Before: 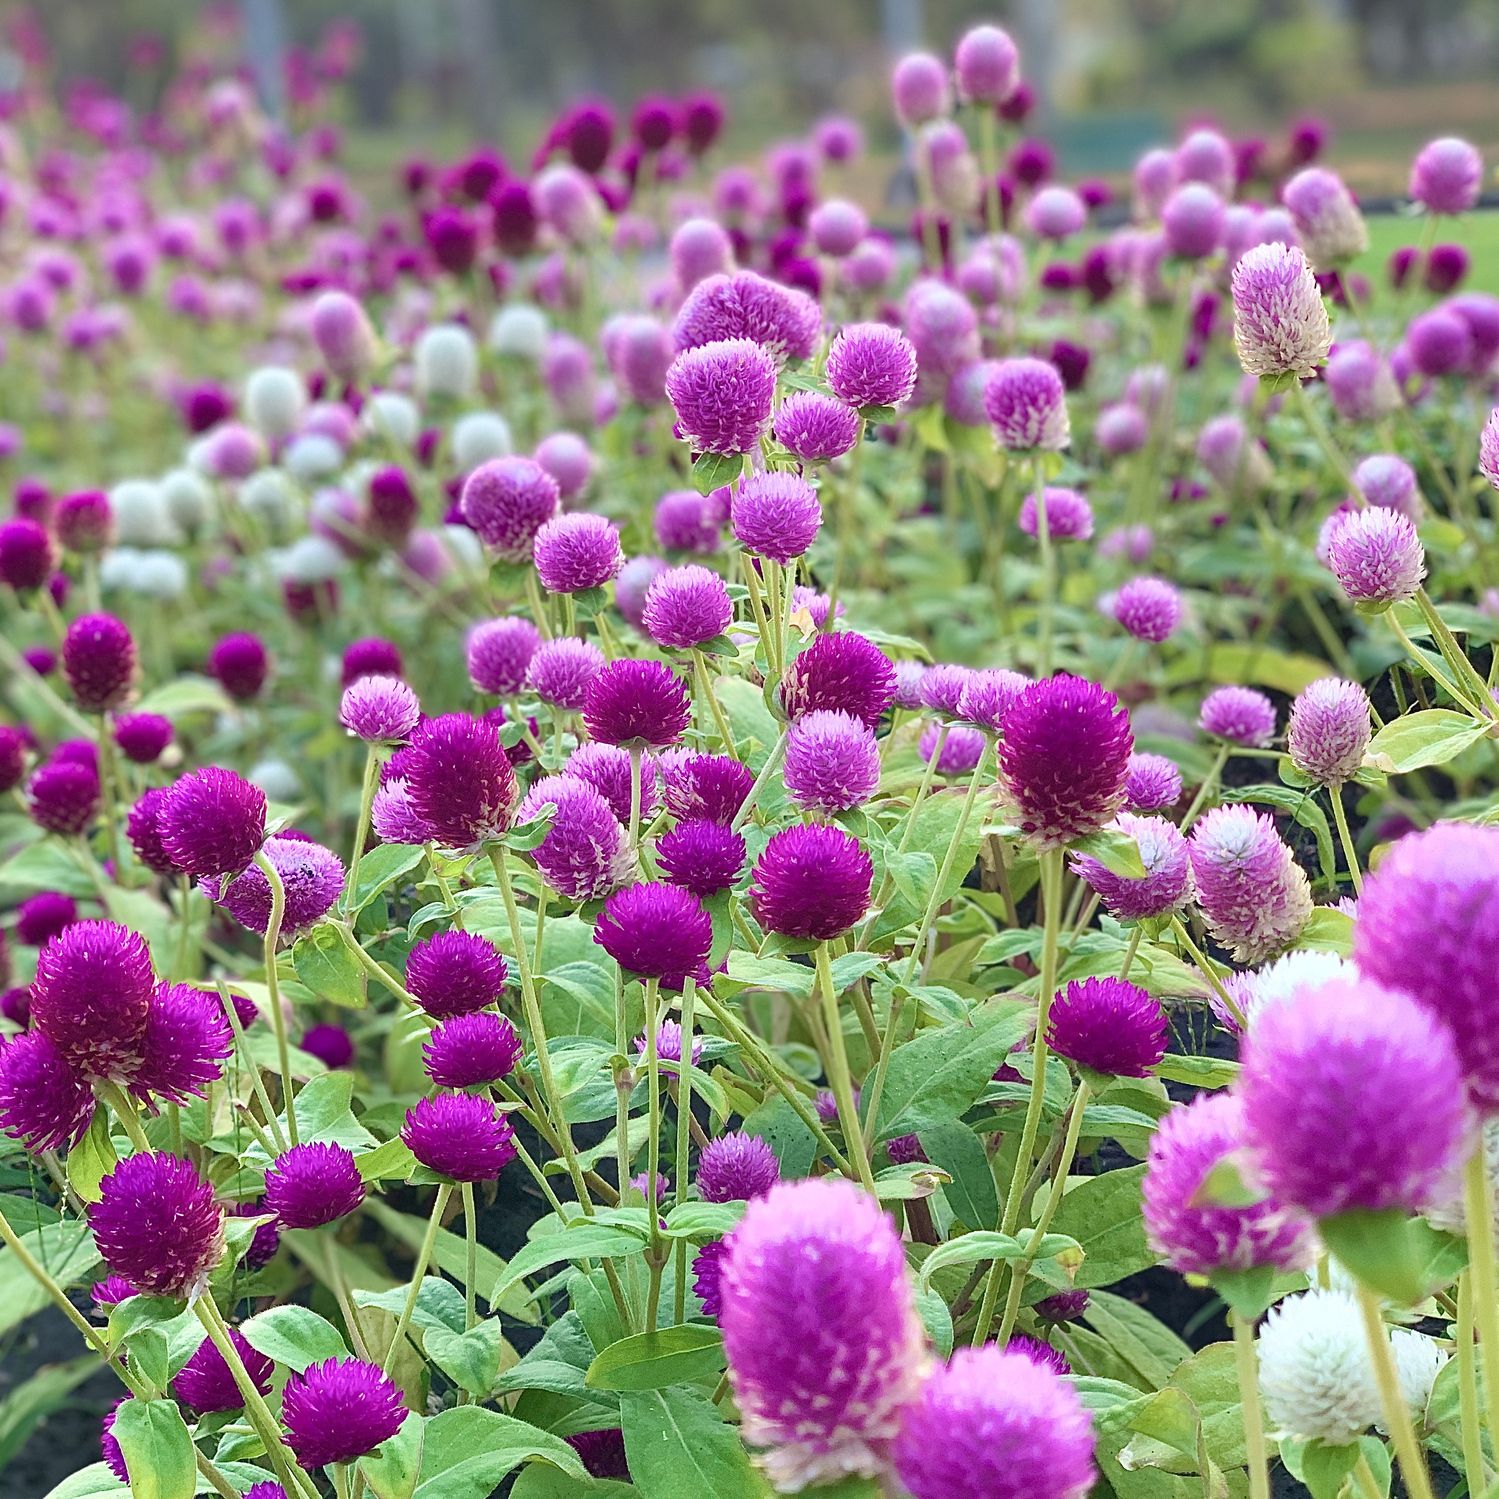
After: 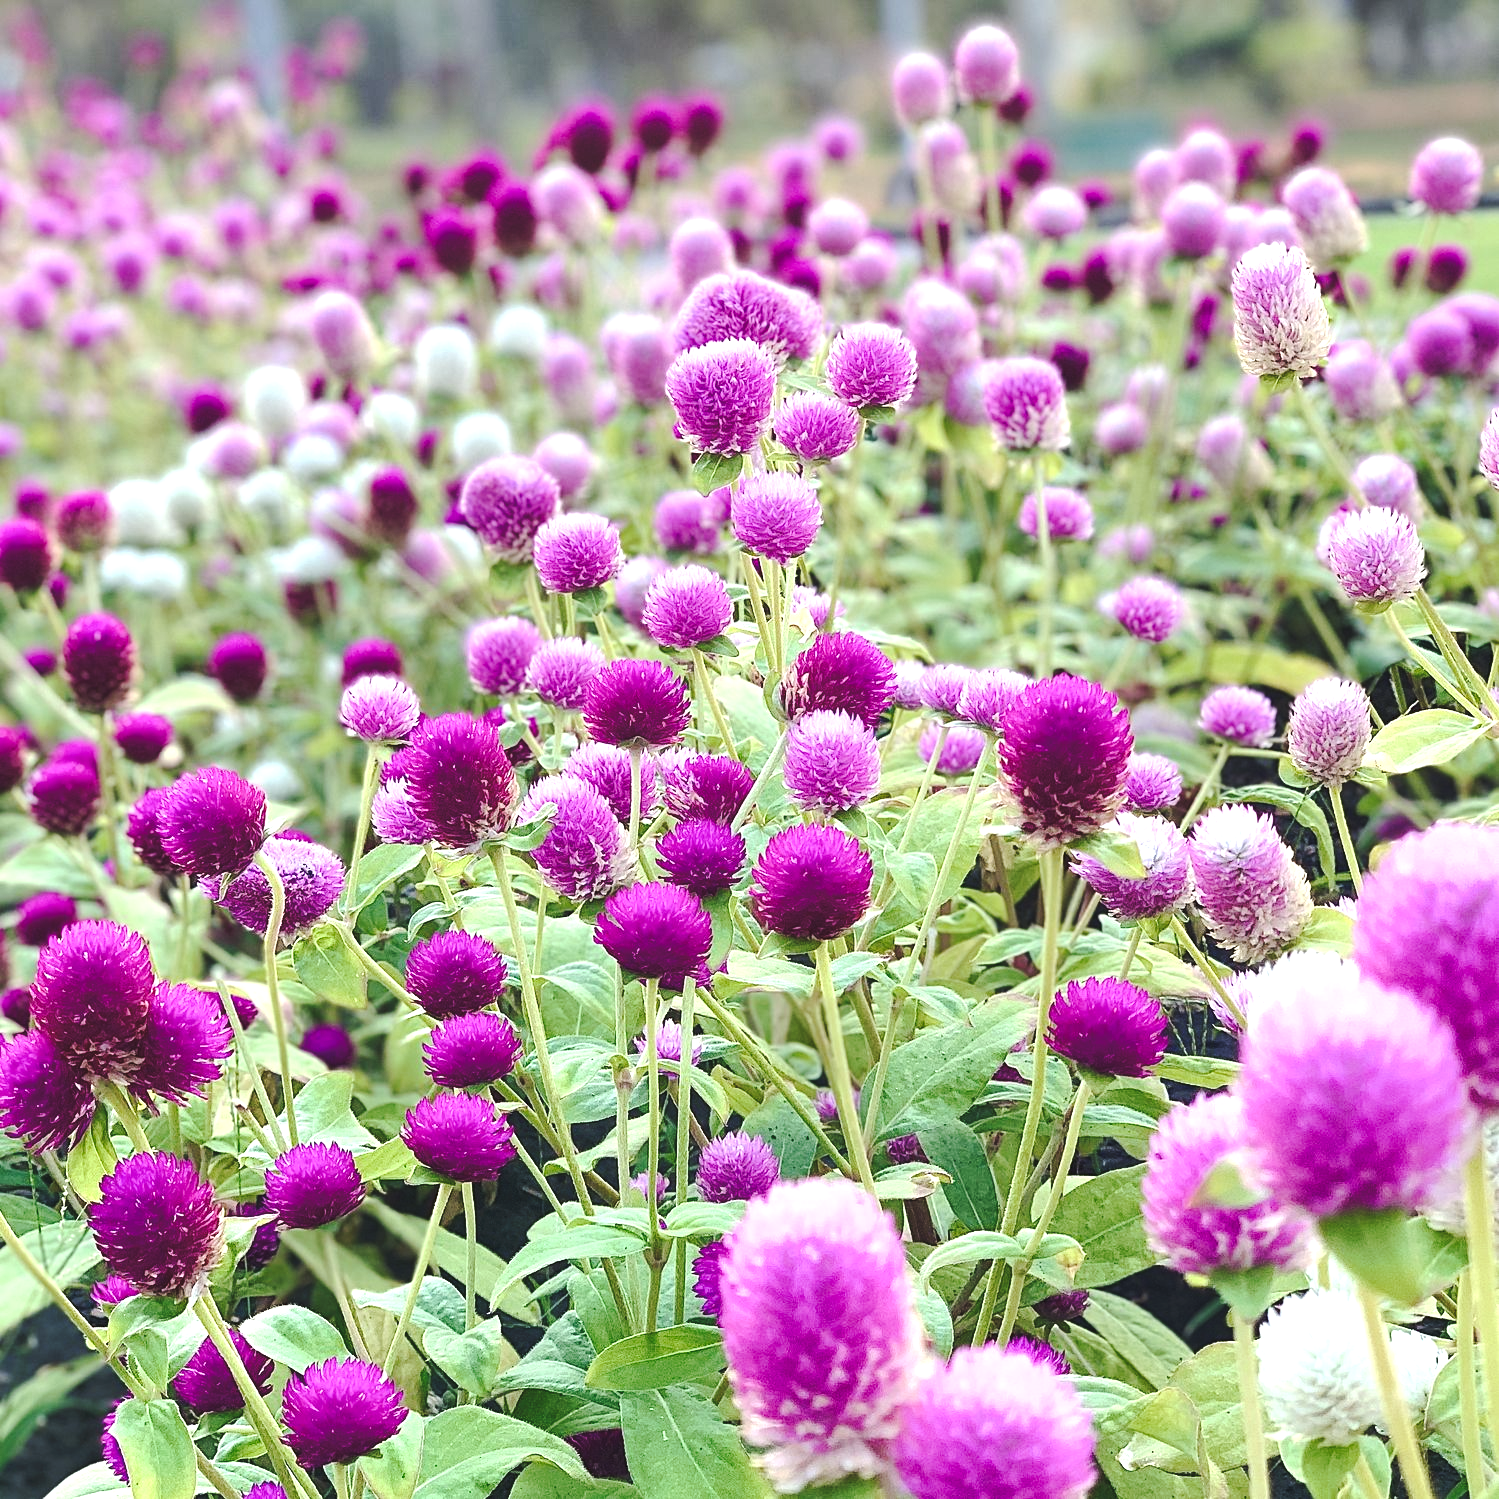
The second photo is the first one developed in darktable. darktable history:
tone curve: curves: ch0 [(0, 0) (0.003, 0.06) (0.011, 0.071) (0.025, 0.085) (0.044, 0.104) (0.069, 0.123) (0.1, 0.146) (0.136, 0.167) (0.177, 0.205) (0.224, 0.248) (0.277, 0.309) (0.335, 0.384) (0.399, 0.467) (0.468, 0.553) (0.543, 0.633) (0.623, 0.698) (0.709, 0.769) (0.801, 0.841) (0.898, 0.912) (1, 1)], preserve colors none
tone equalizer: -8 EV -0.75 EV, -7 EV -0.7 EV, -6 EV -0.6 EV, -5 EV -0.4 EV, -3 EV 0.4 EV, -2 EV 0.6 EV, -1 EV 0.7 EV, +0 EV 0.75 EV, edges refinement/feathering 500, mask exposure compensation -1.57 EV, preserve details no
shadows and highlights: shadows 25, highlights -25
